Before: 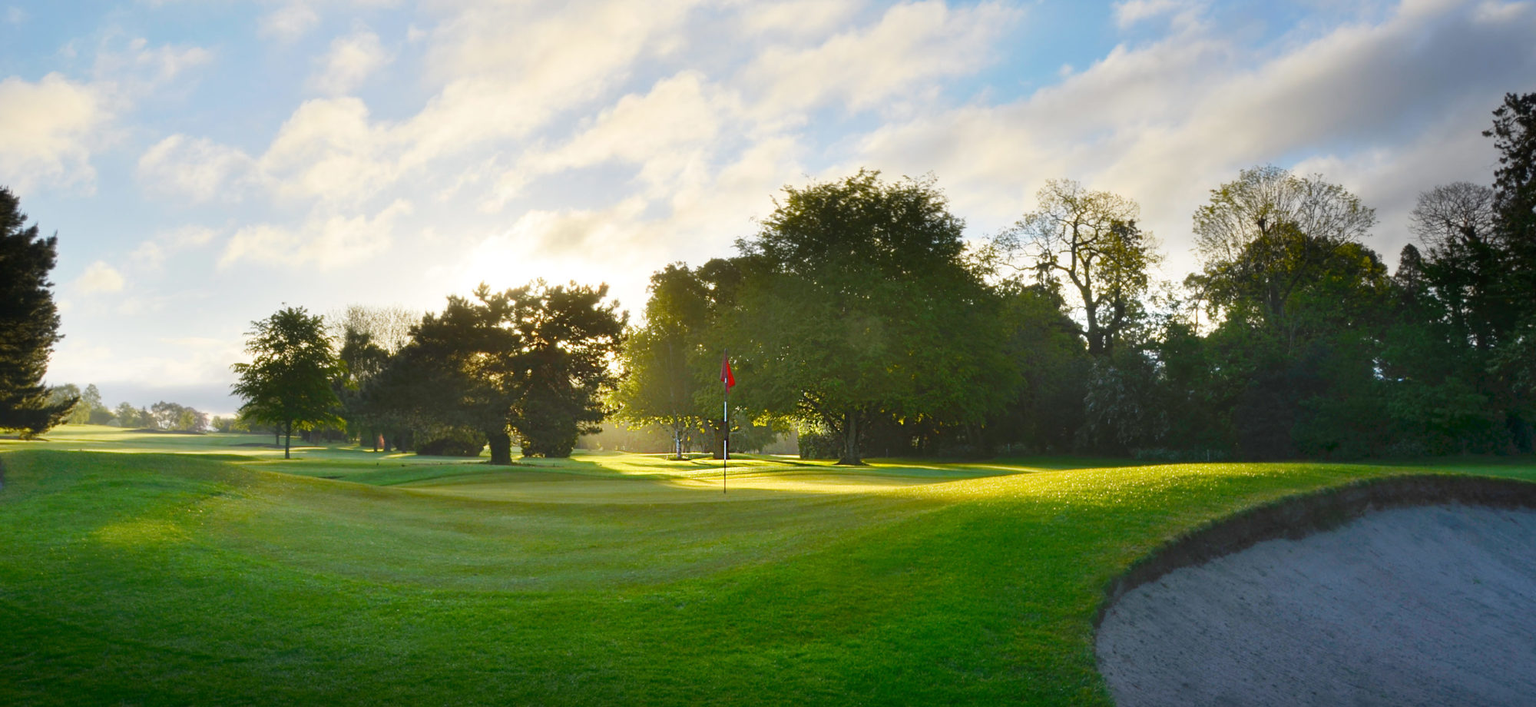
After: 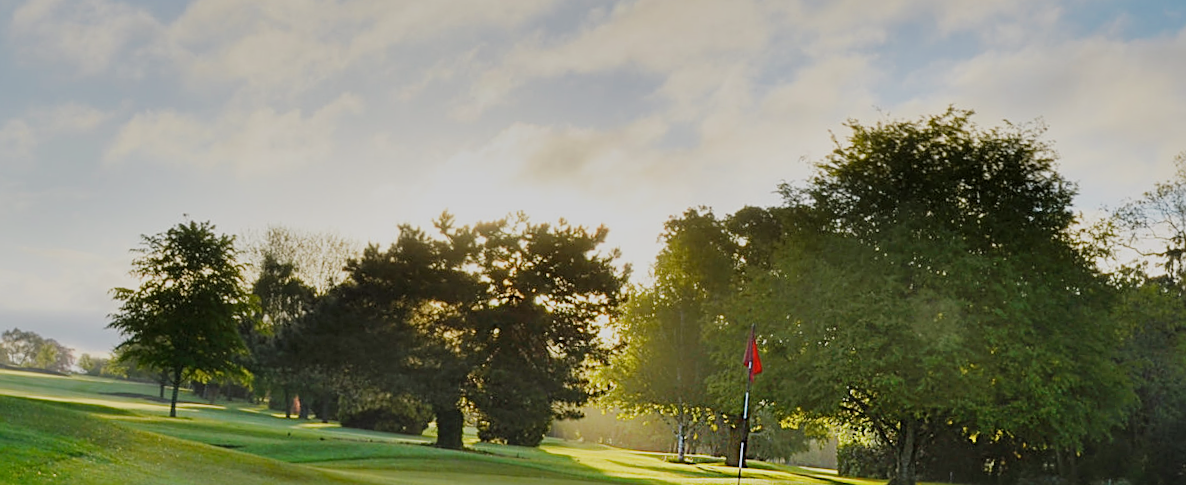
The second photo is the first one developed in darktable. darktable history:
local contrast: highlights 100%, shadows 100%, detail 120%, midtone range 0.2
crop and rotate: angle -4.99°, left 2.122%, top 6.945%, right 27.566%, bottom 30.519%
sharpen: on, module defaults
shadows and highlights: soften with gaussian
filmic rgb: black relative exposure -7.32 EV, white relative exposure 5.09 EV, hardness 3.2
